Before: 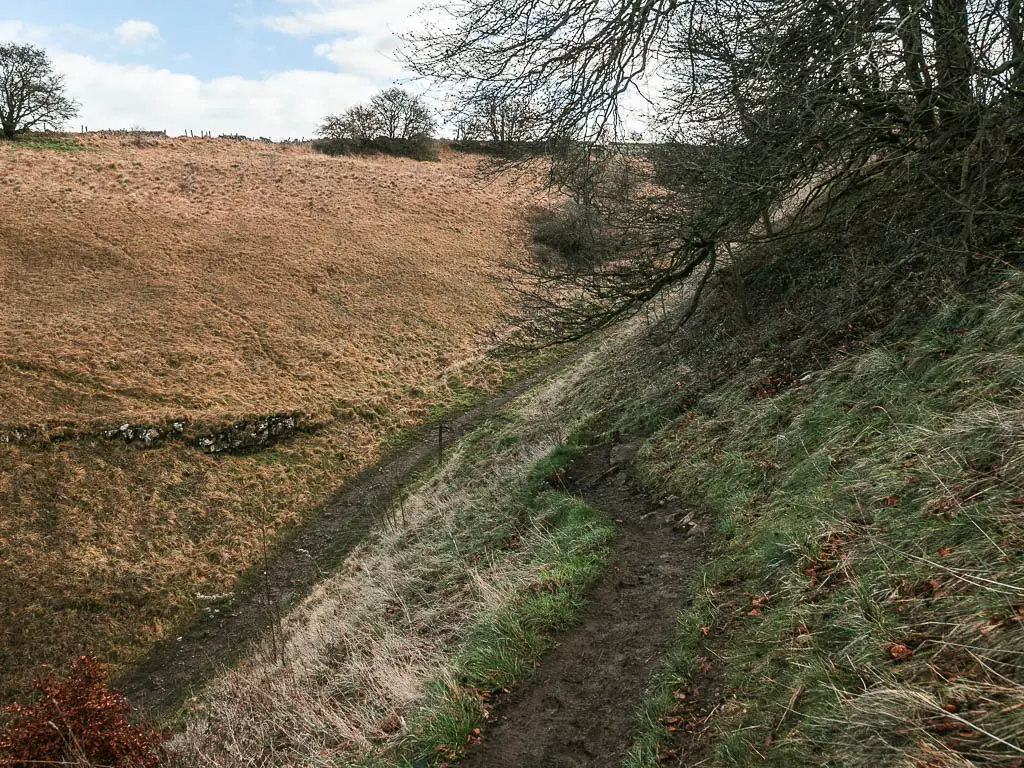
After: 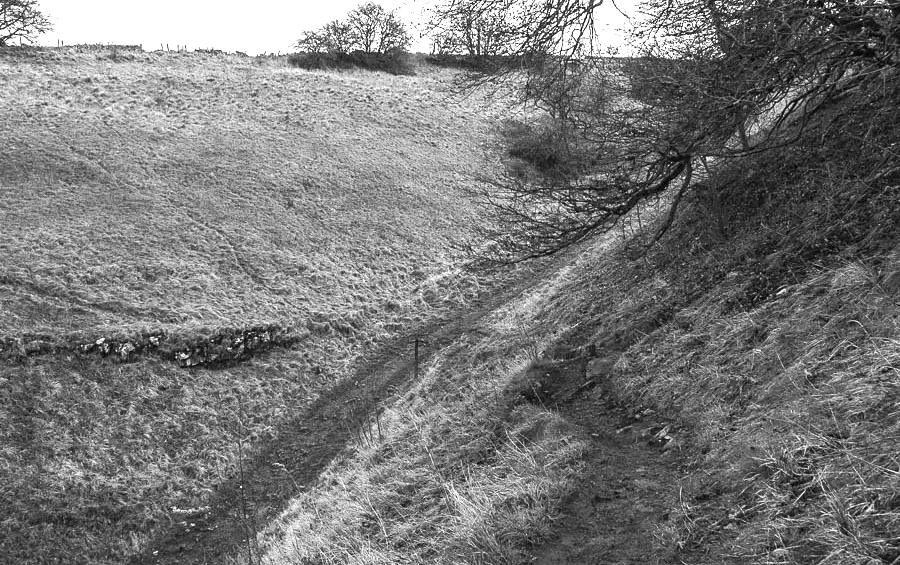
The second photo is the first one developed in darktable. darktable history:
white balance: red 0.967, blue 1.119, emerald 0.756
monochrome: on, module defaults
crop and rotate: left 2.425%, top 11.305%, right 9.6%, bottom 15.08%
exposure: black level correction 0, exposure 0.7 EV, compensate exposure bias true, compensate highlight preservation false
